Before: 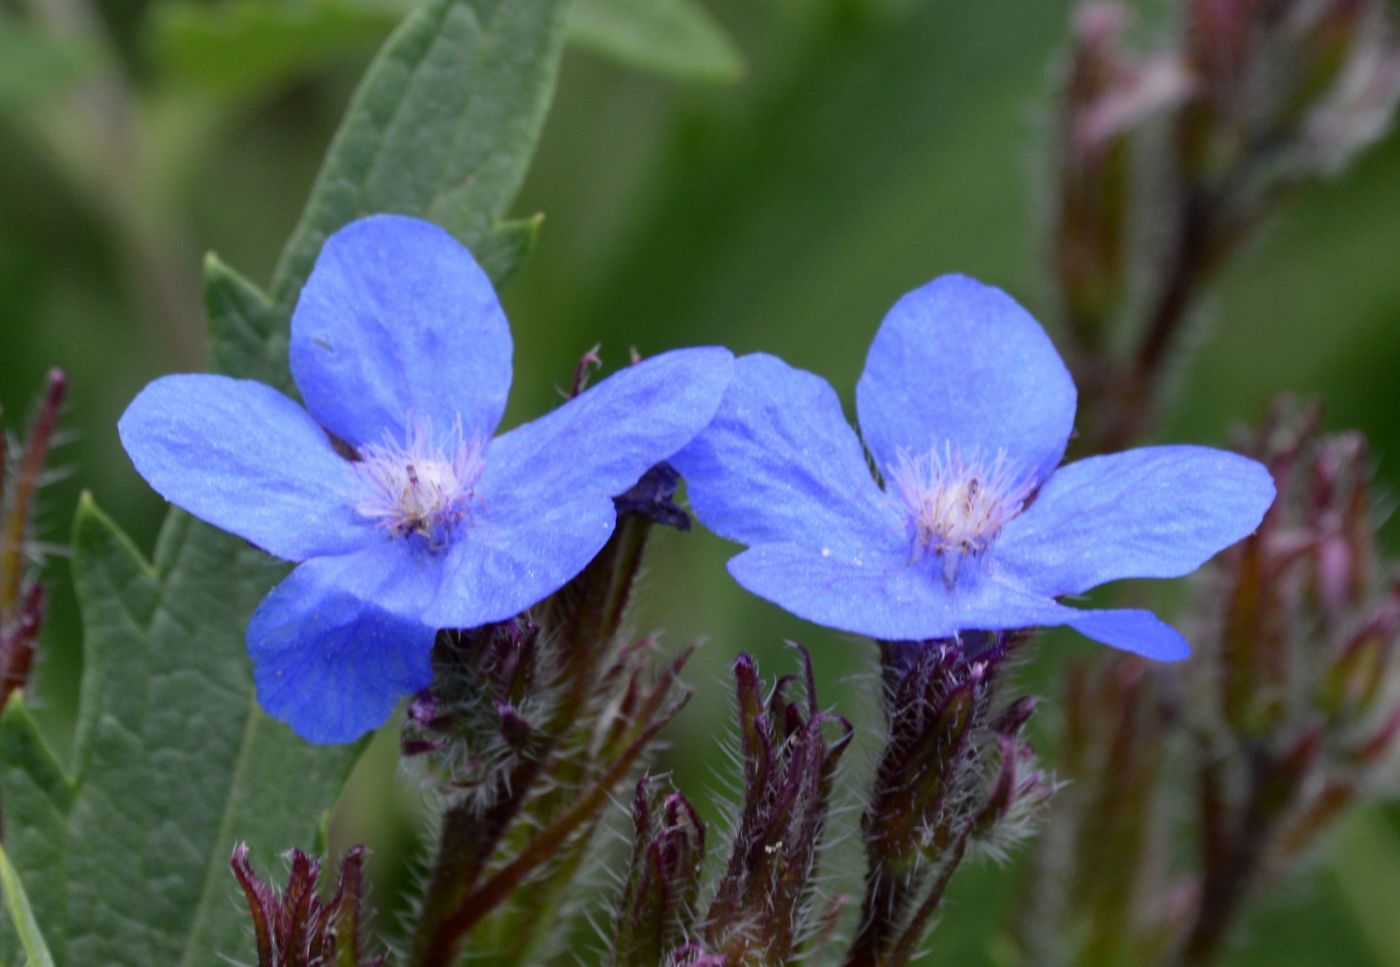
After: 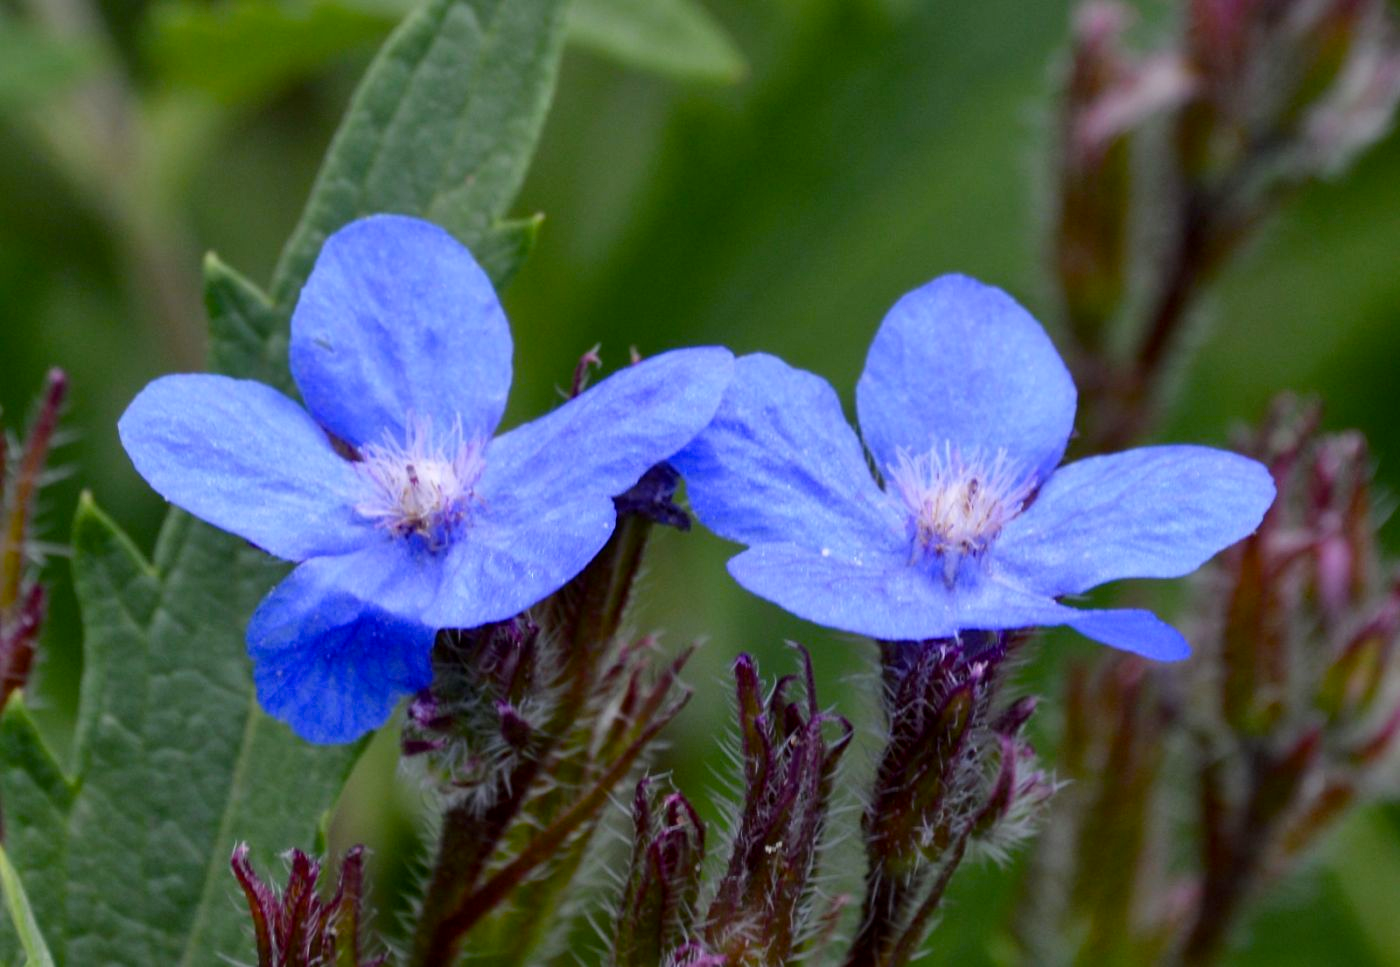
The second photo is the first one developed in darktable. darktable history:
color balance rgb: perceptual saturation grading › global saturation 20%, perceptual saturation grading › highlights -25%, perceptual saturation grading › shadows 25%
local contrast: mode bilateral grid, contrast 20, coarseness 50, detail 120%, midtone range 0.2
